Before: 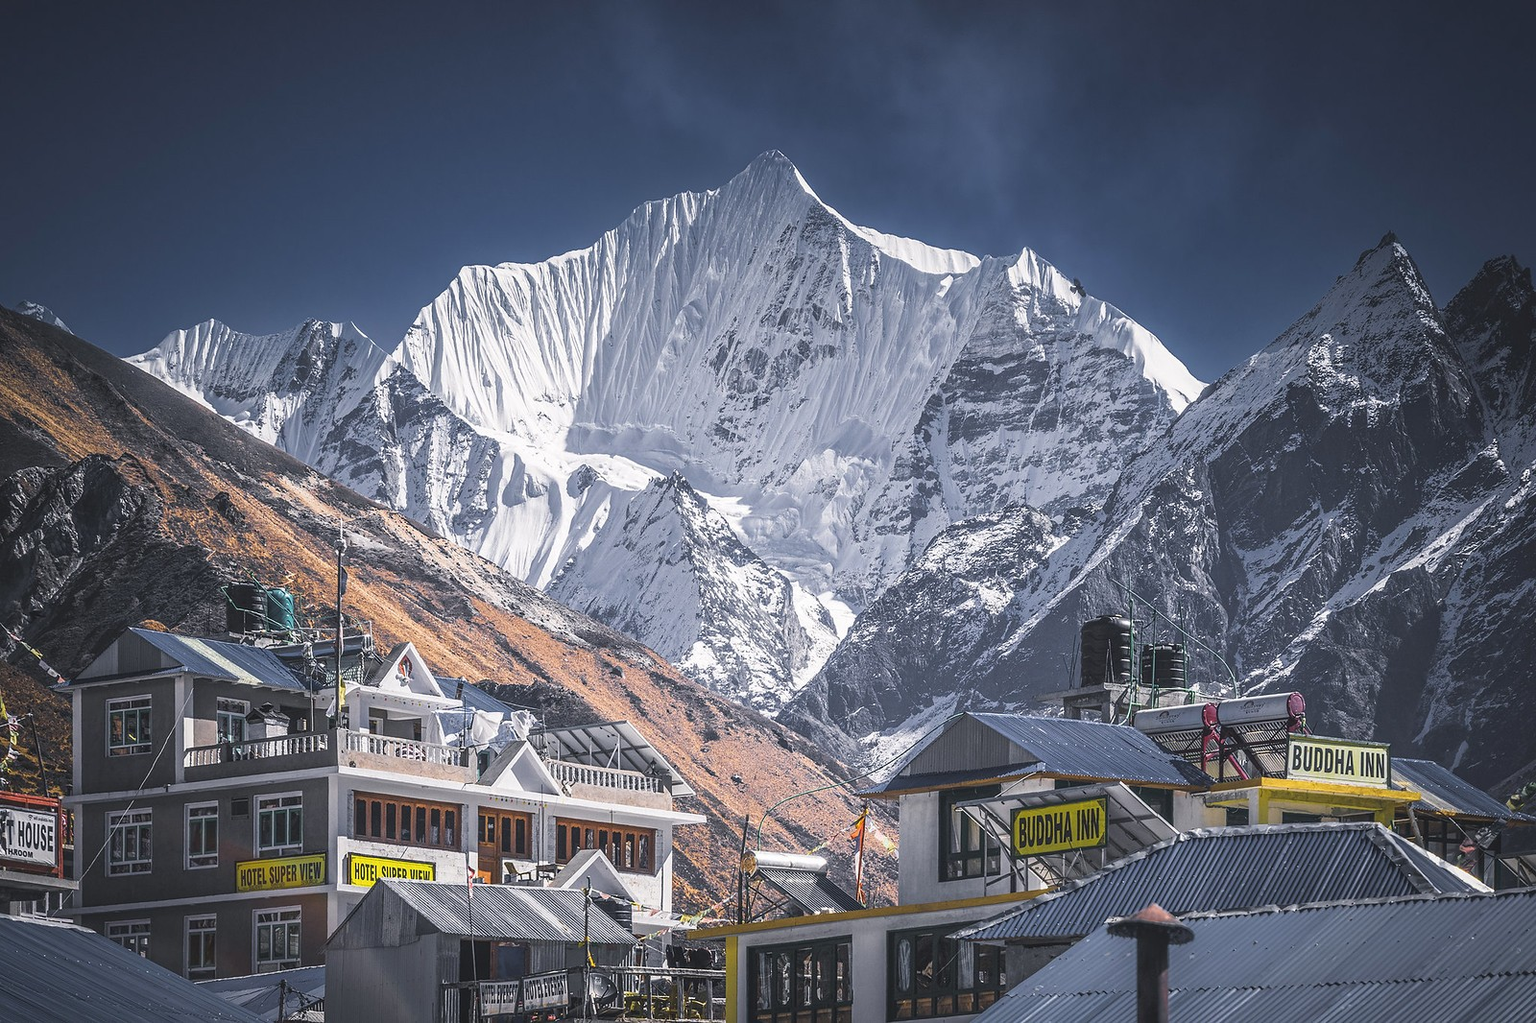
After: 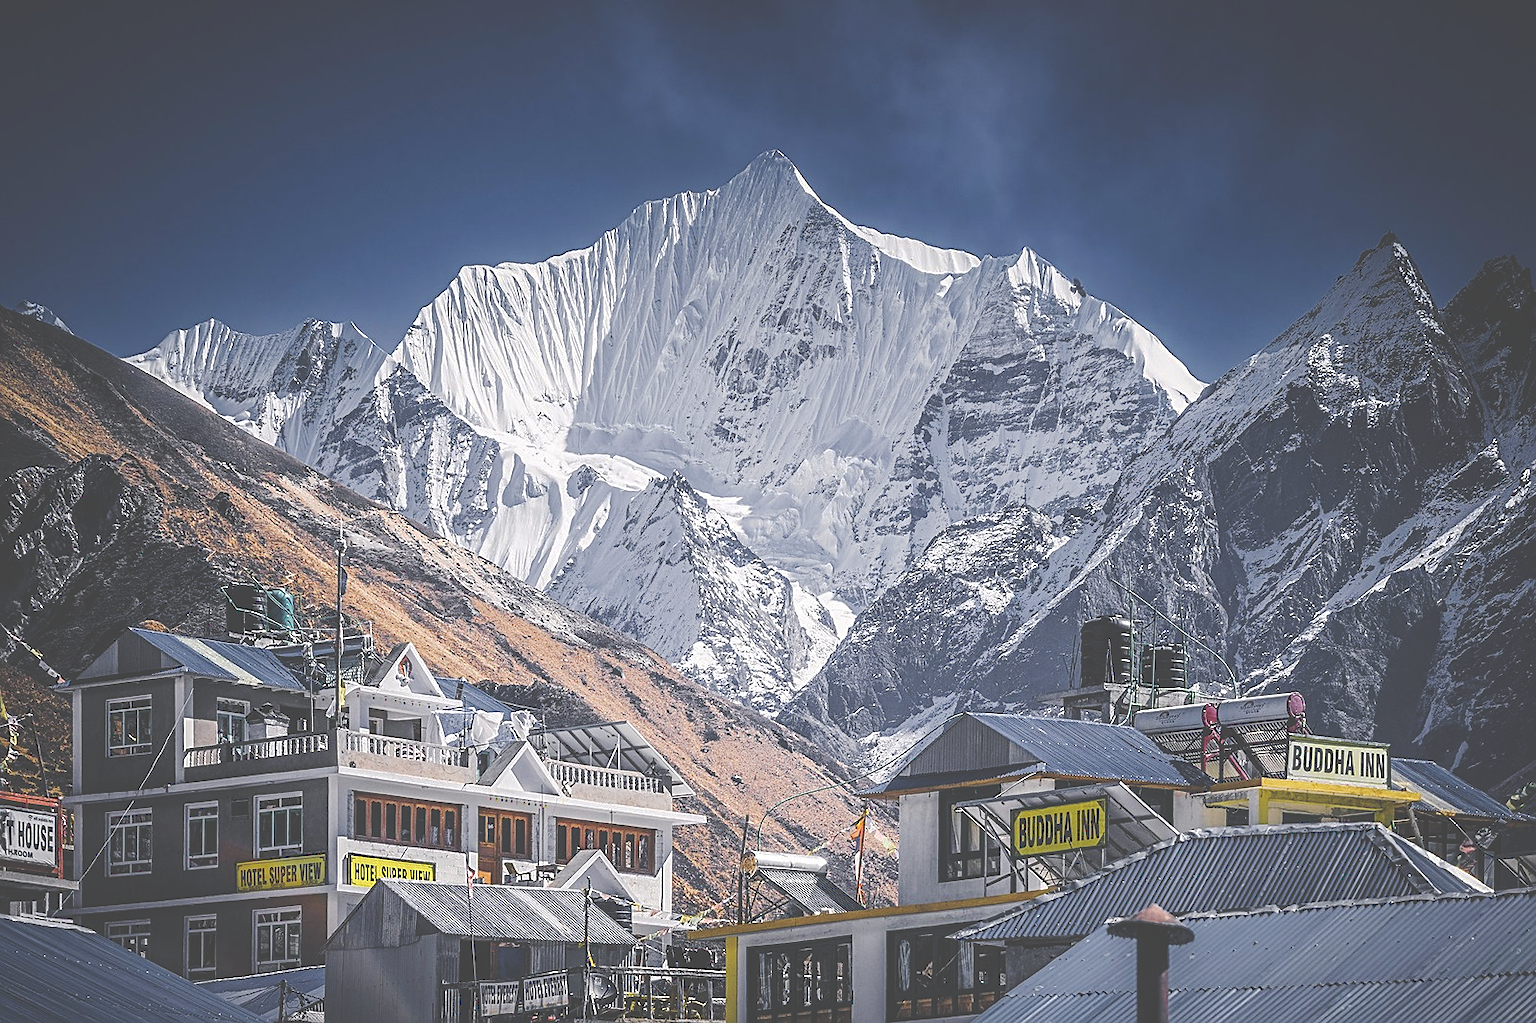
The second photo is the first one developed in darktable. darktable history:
sharpen: on, module defaults
tone curve: curves: ch0 [(0, 0) (0.003, 0.272) (0.011, 0.275) (0.025, 0.275) (0.044, 0.278) (0.069, 0.282) (0.1, 0.284) (0.136, 0.287) (0.177, 0.294) (0.224, 0.314) (0.277, 0.347) (0.335, 0.403) (0.399, 0.473) (0.468, 0.552) (0.543, 0.622) (0.623, 0.69) (0.709, 0.756) (0.801, 0.818) (0.898, 0.865) (1, 1)], preserve colors none
